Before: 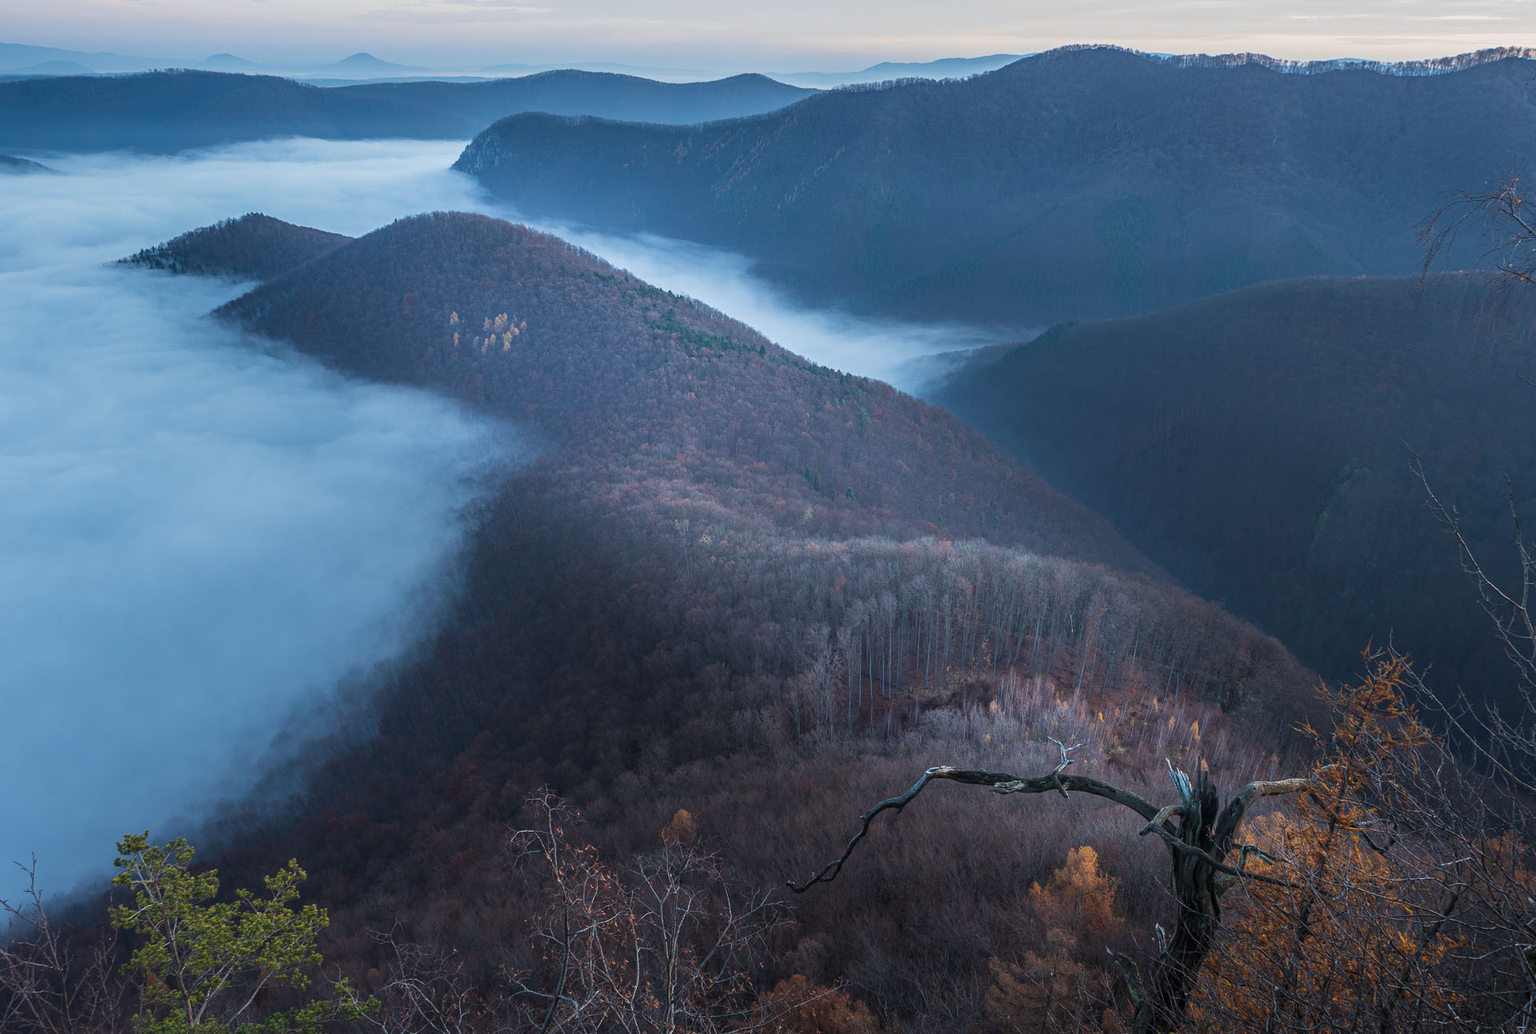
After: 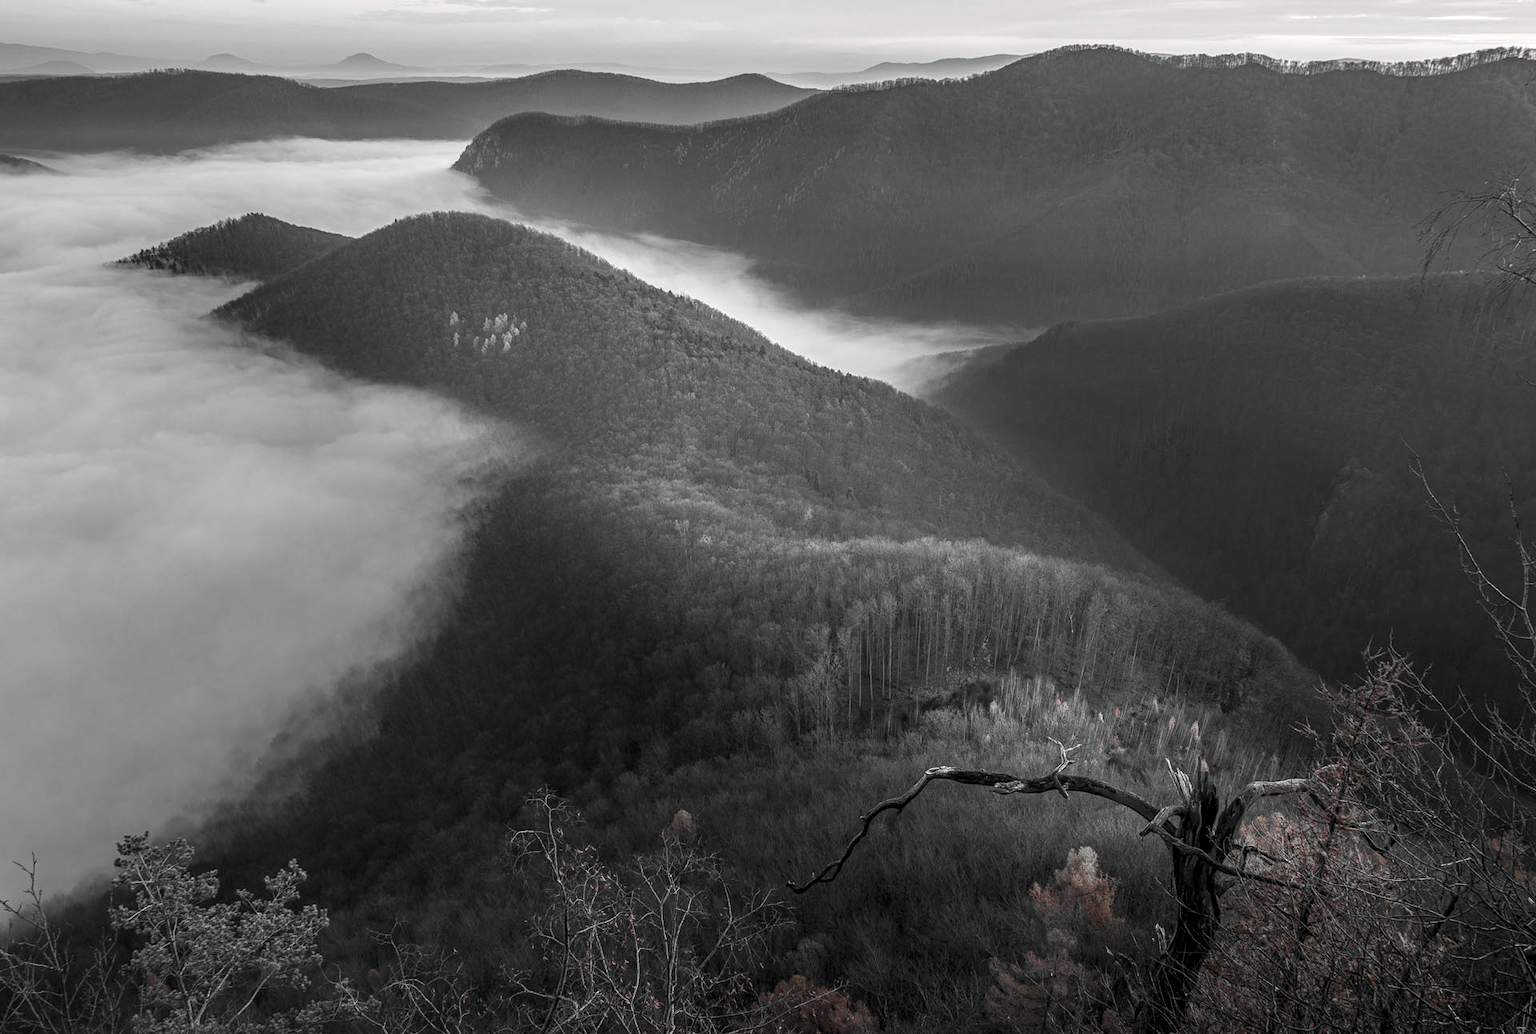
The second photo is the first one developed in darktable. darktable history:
color zones: curves: ch1 [(0, 0.006) (0.094, 0.285) (0.171, 0.001) (0.429, 0.001) (0.571, 0.003) (0.714, 0.004) (0.857, 0.004) (1, 0.006)]
color balance rgb: highlights gain › chroma 1.071%, highlights gain › hue 53.08°, perceptual saturation grading › global saturation 31.183%, contrast 14.396%
local contrast: on, module defaults
